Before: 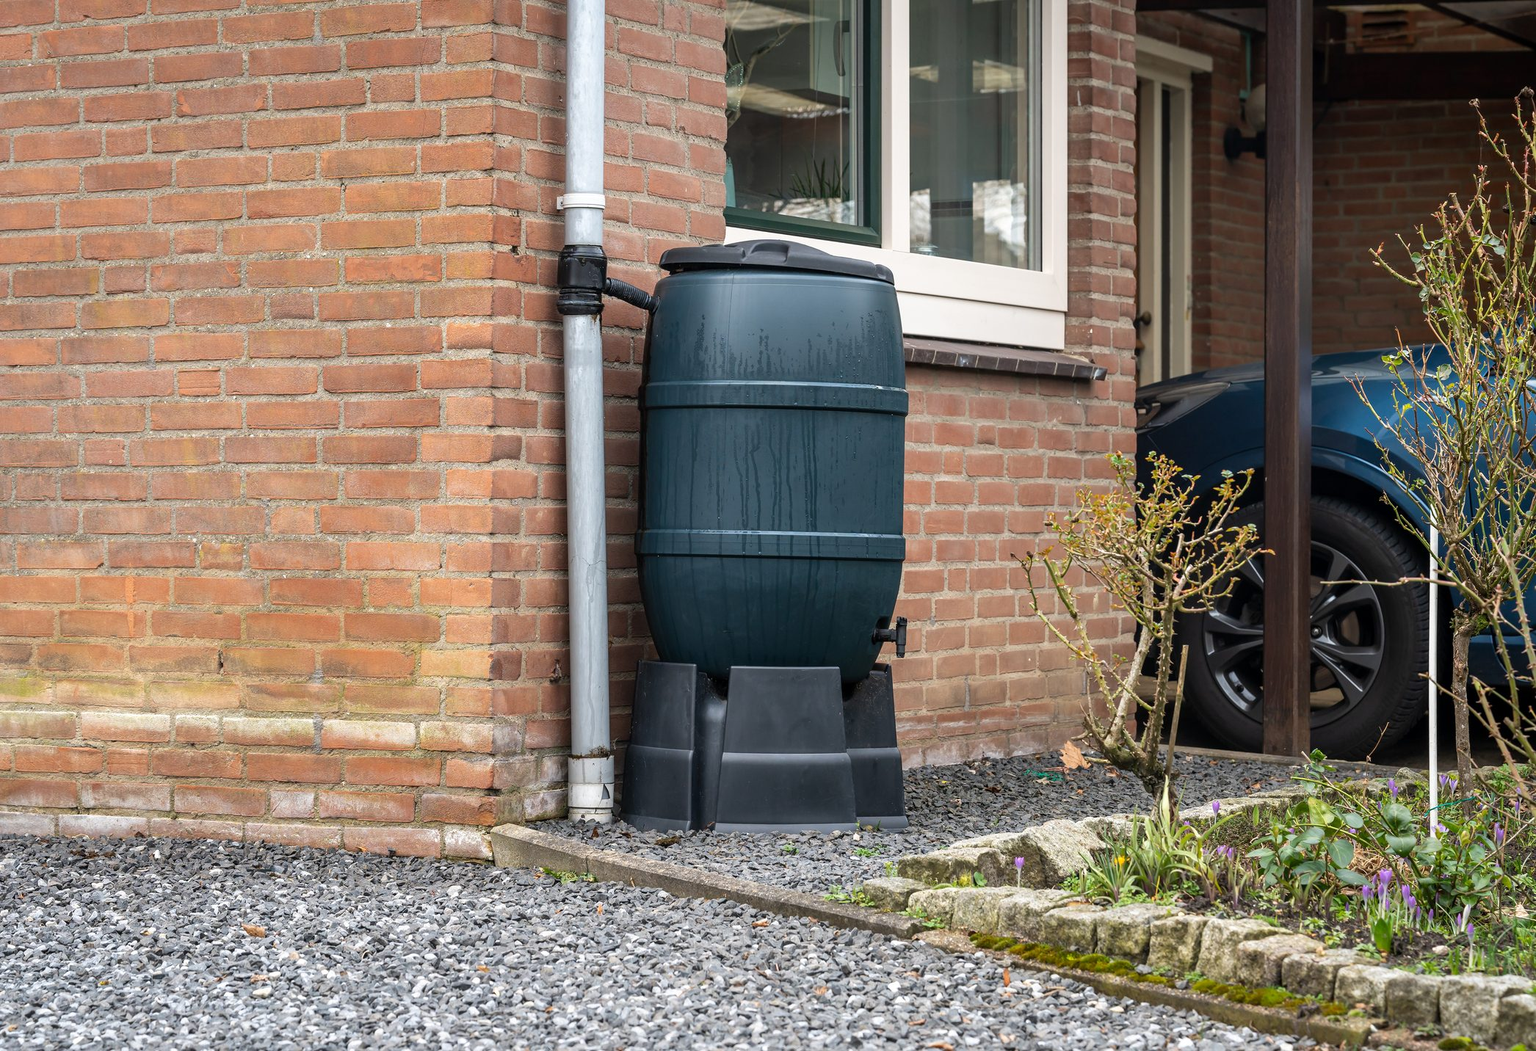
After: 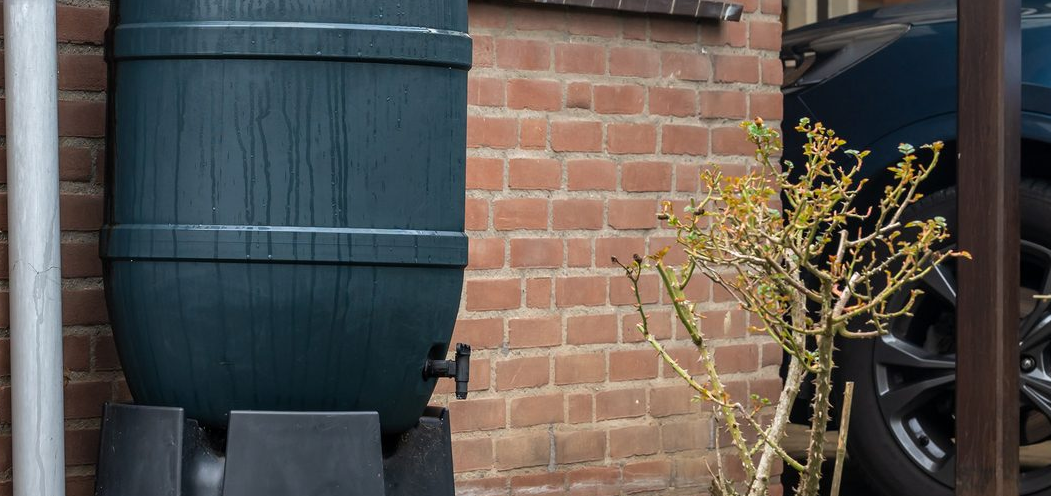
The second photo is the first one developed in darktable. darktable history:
tone equalizer: on, module defaults
crop: left 36.607%, top 34.735%, right 13.146%, bottom 30.611%
